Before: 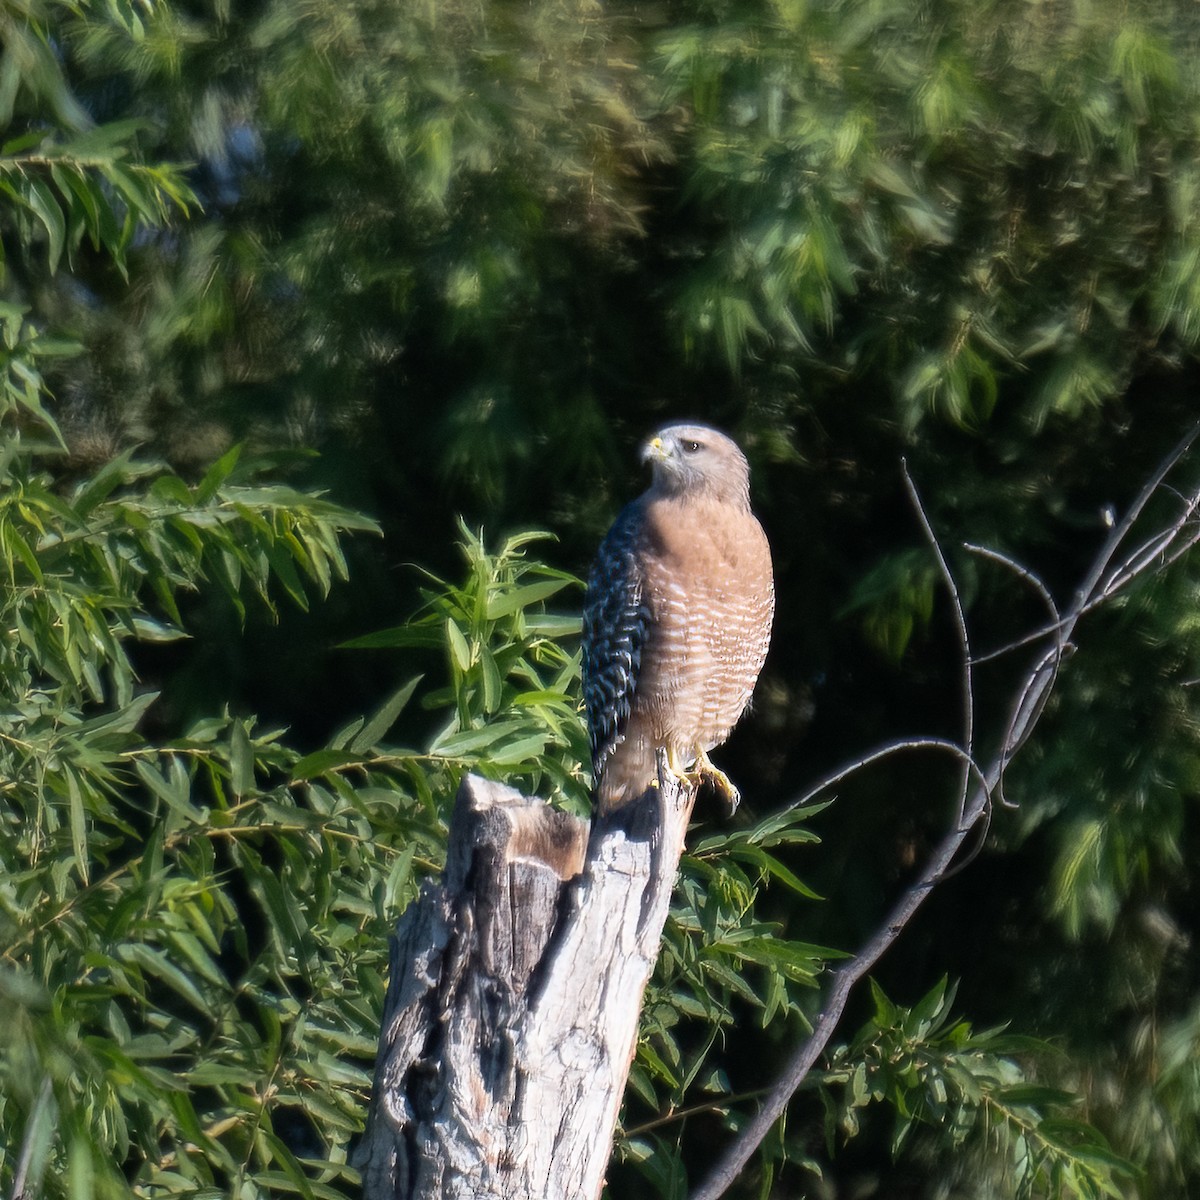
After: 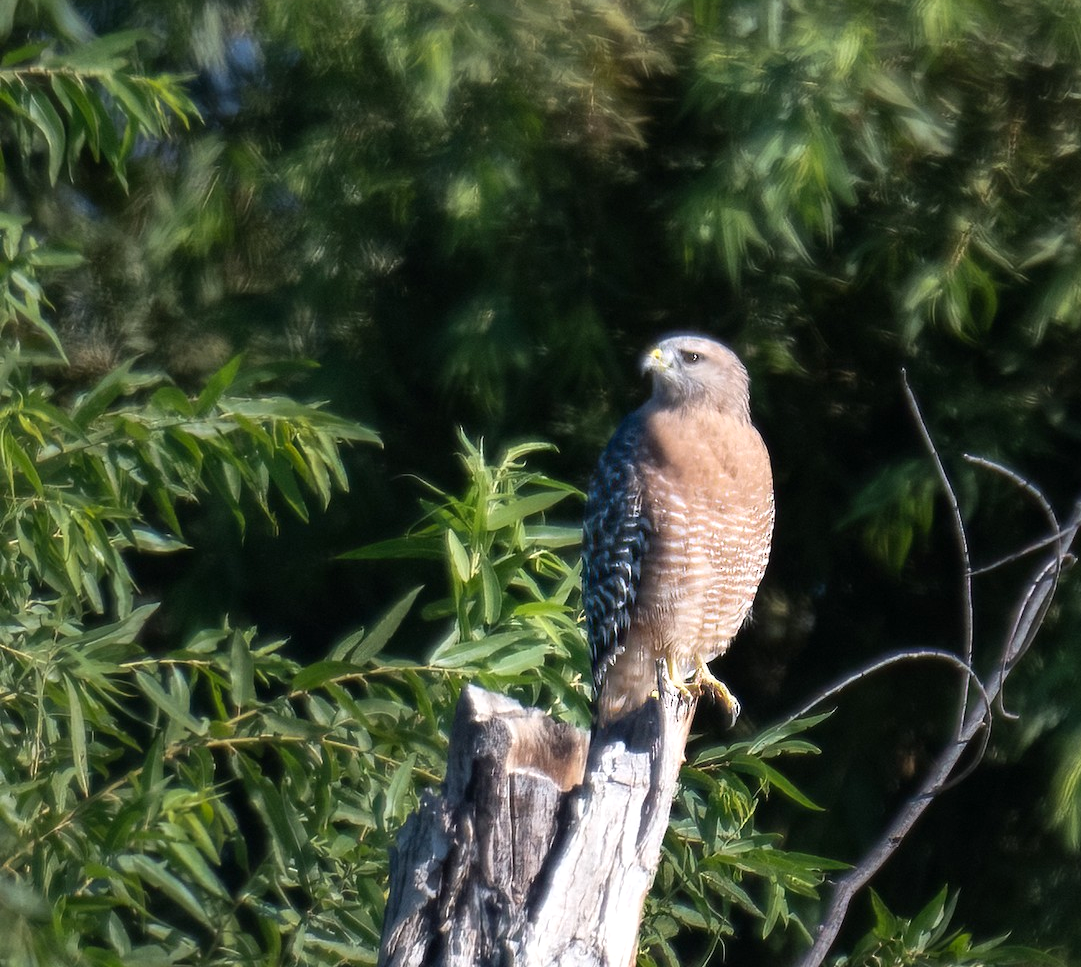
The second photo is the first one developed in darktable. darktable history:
crop: top 7.423%, right 9.896%, bottom 11.929%
exposure: exposure 0.203 EV, compensate highlight preservation false
